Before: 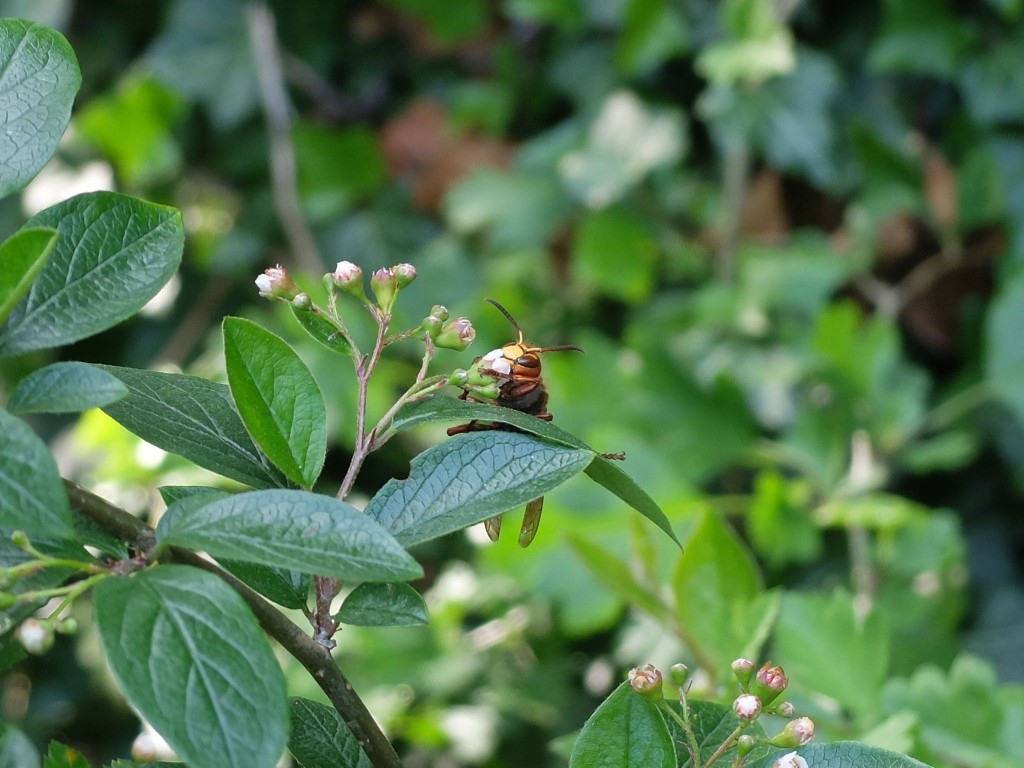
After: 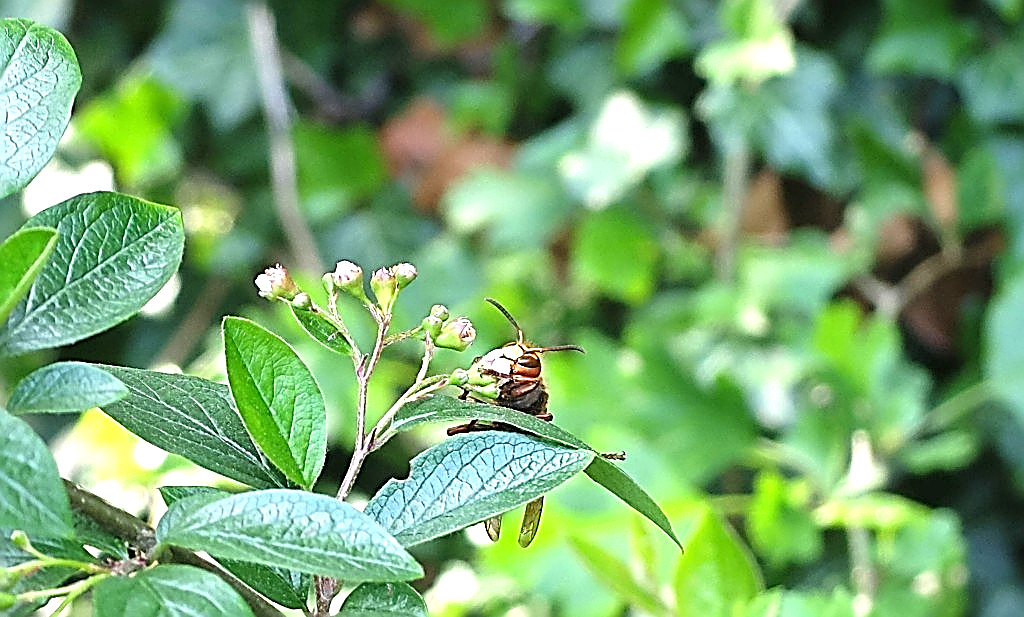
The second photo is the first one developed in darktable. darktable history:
sharpen: amount 1.992
crop: bottom 19.611%
exposure: black level correction 0, exposure 1.2 EV, compensate highlight preservation false
